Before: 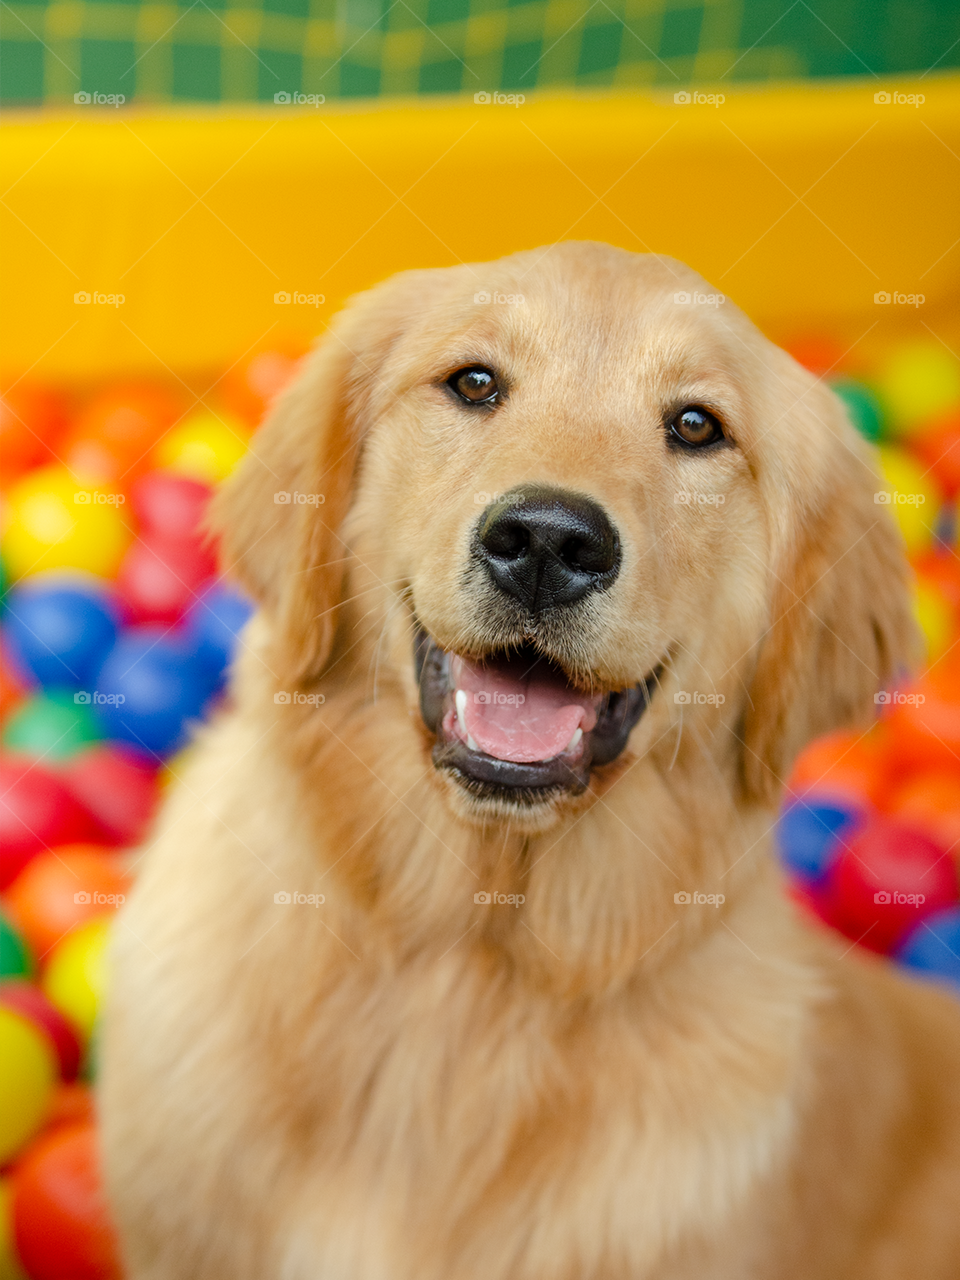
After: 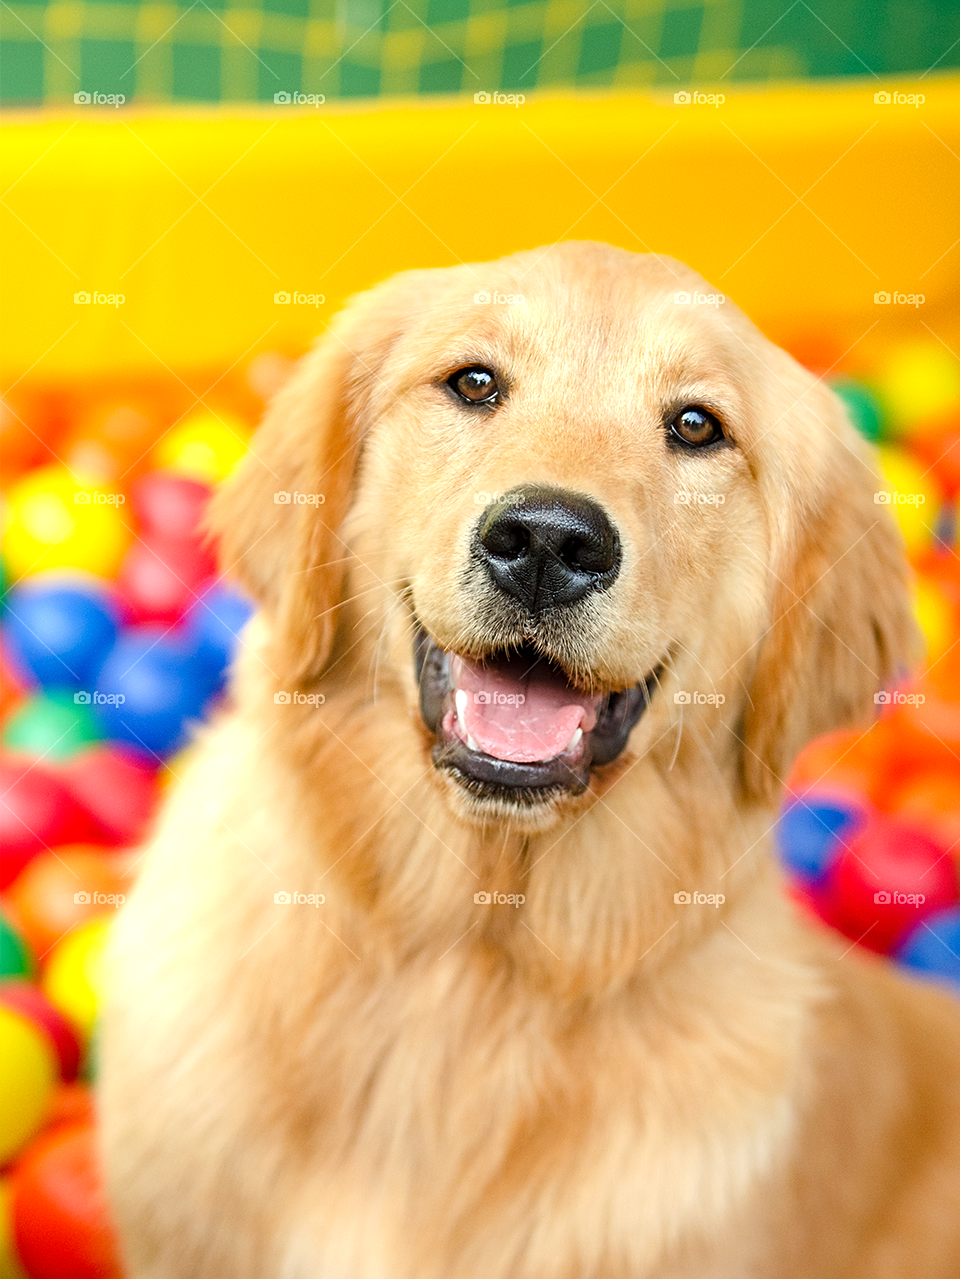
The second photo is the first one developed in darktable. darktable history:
sharpen: on, module defaults
crop: bottom 0.068%
exposure: exposure 0.607 EV, compensate exposure bias true, compensate highlight preservation false
